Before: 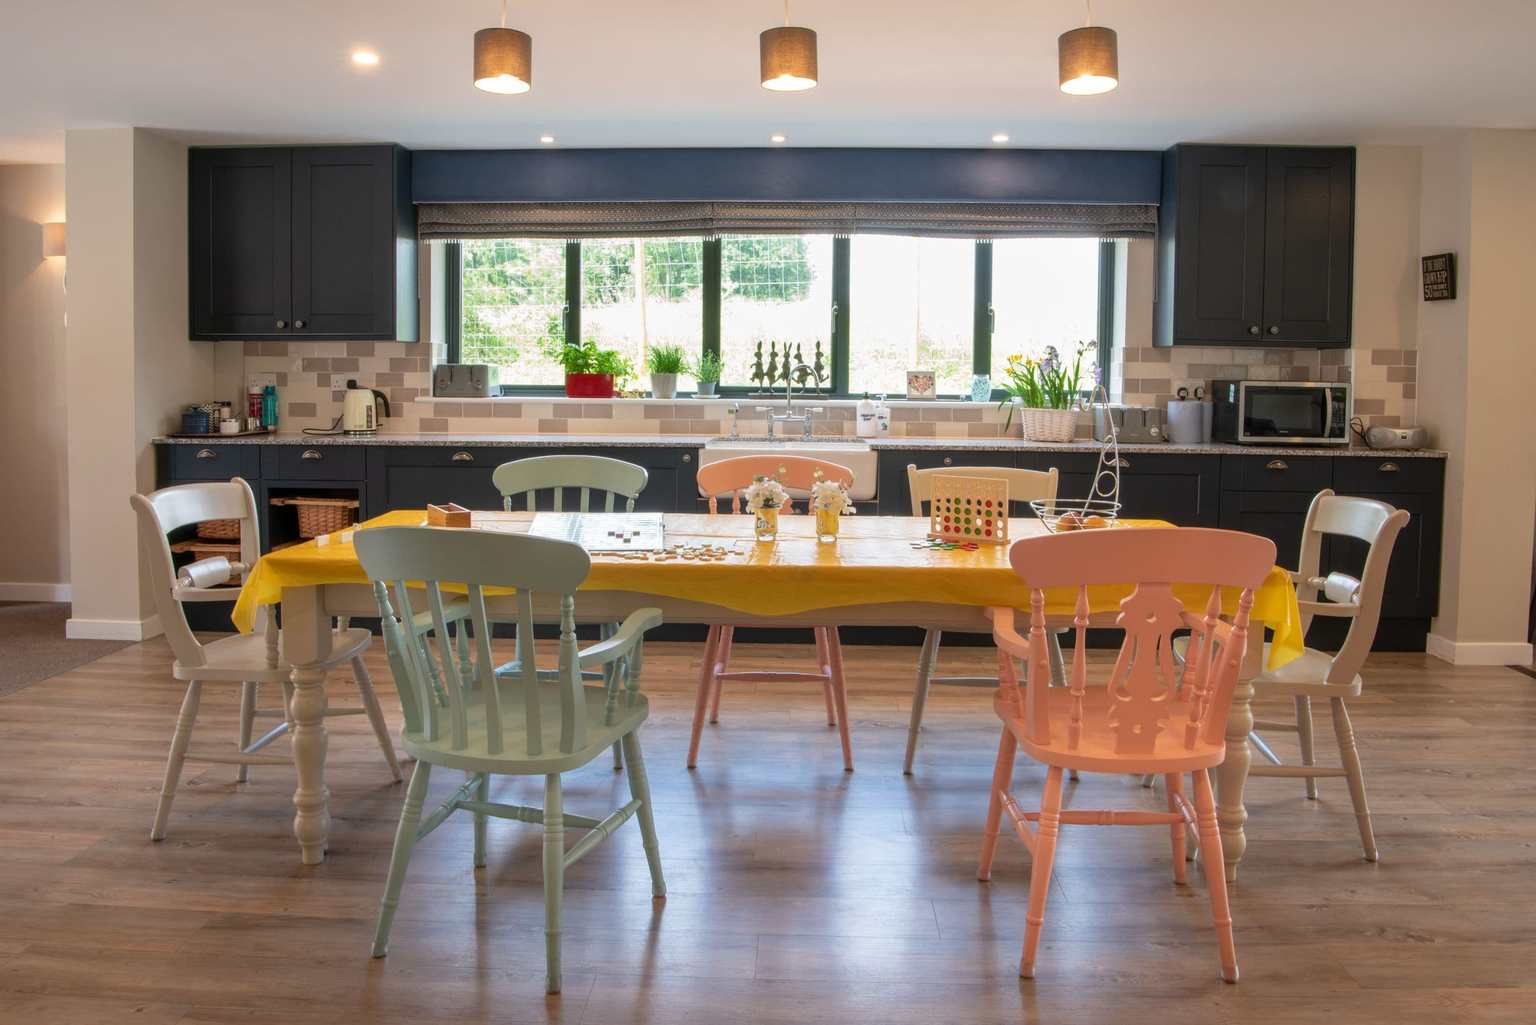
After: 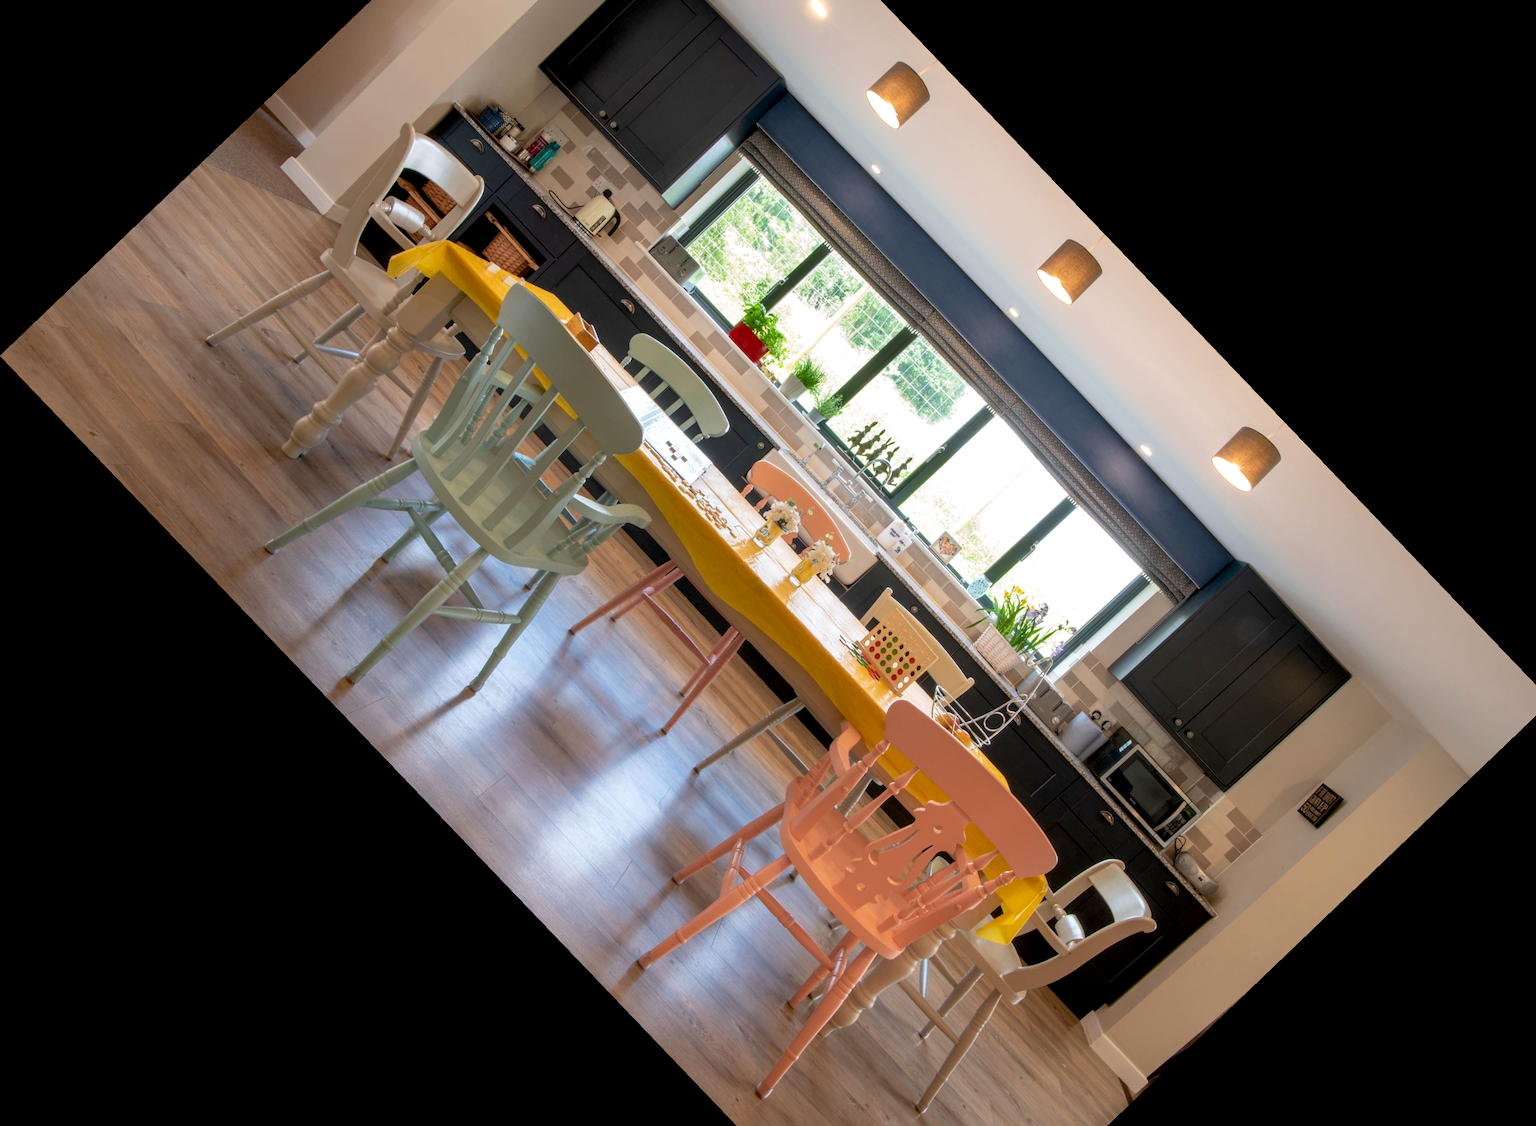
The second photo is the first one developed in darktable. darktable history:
exposure: black level correction 0.009, exposure 0.119 EV, compensate highlight preservation false
crop and rotate: angle -46.26°, top 16.234%, right 0.912%, bottom 11.704%
